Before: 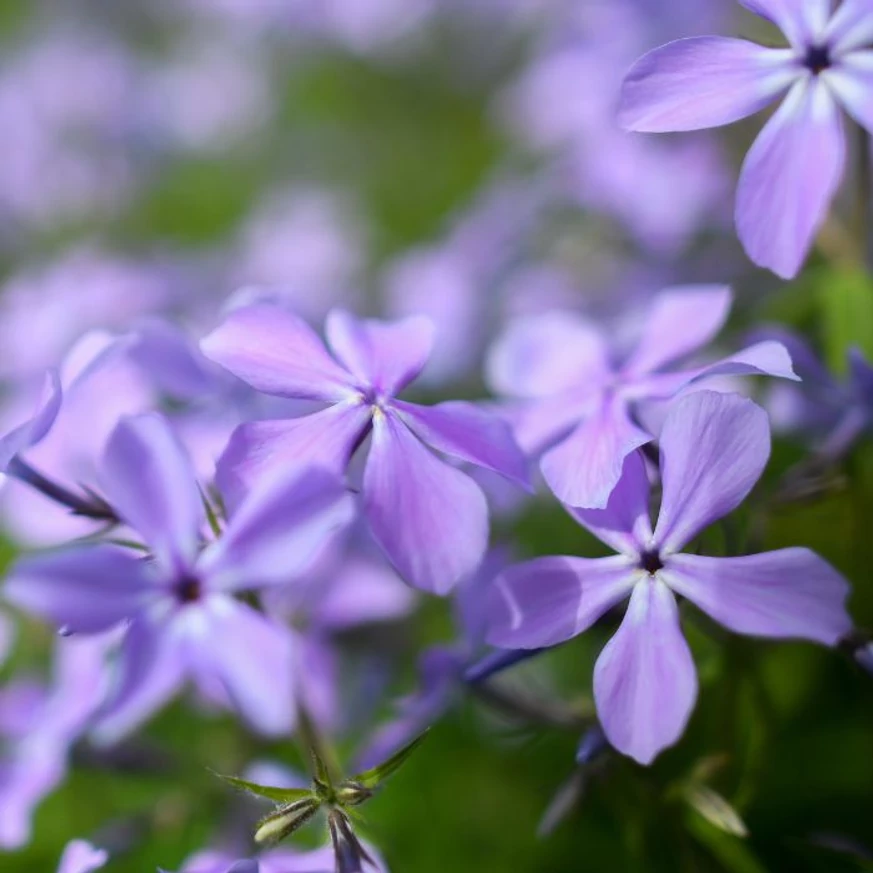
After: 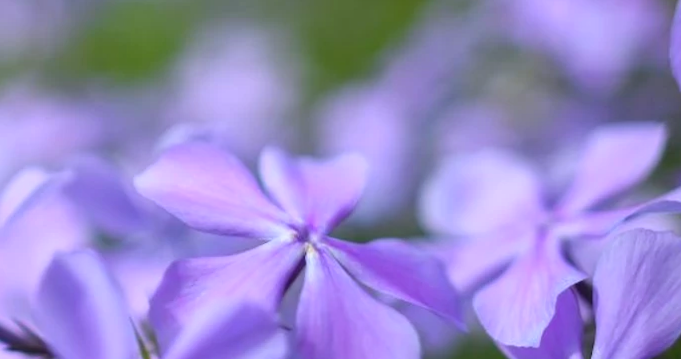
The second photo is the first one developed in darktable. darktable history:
crop: left 7.036%, top 18.398%, right 14.379%, bottom 40.043%
color calibration: illuminant as shot in camera, x 0.358, y 0.373, temperature 4628.91 K
rotate and perspective: rotation 0.192°, lens shift (horizontal) -0.015, crop left 0.005, crop right 0.996, crop top 0.006, crop bottom 0.99
